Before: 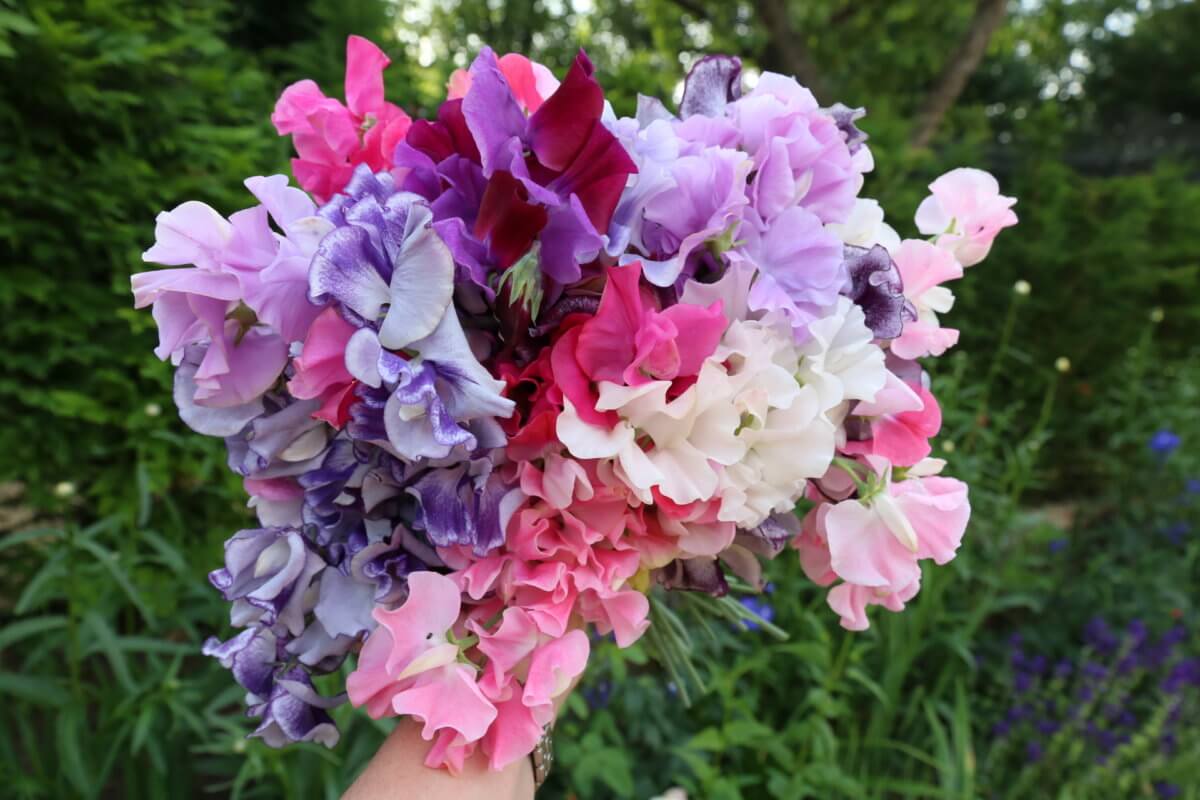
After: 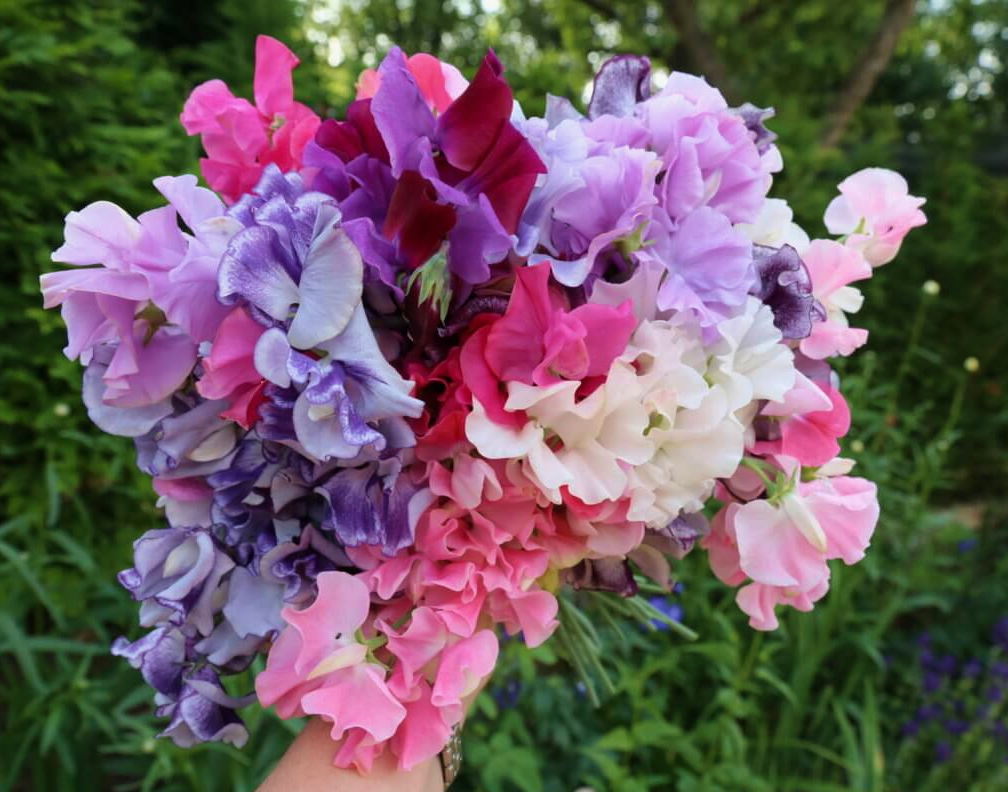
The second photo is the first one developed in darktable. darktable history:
exposure: exposure -0.116 EV, compensate exposure bias true, compensate highlight preservation false
tone equalizer: -8 EV -1.84 EV, -7 EV -1.16 EV, -6 EV -1.62 EV, smoothing diameter 25%, edges refinement/feathering 10, preserve details guided filter
crop: left 7.598%, right 7.873%
velvia: on, module defaults
